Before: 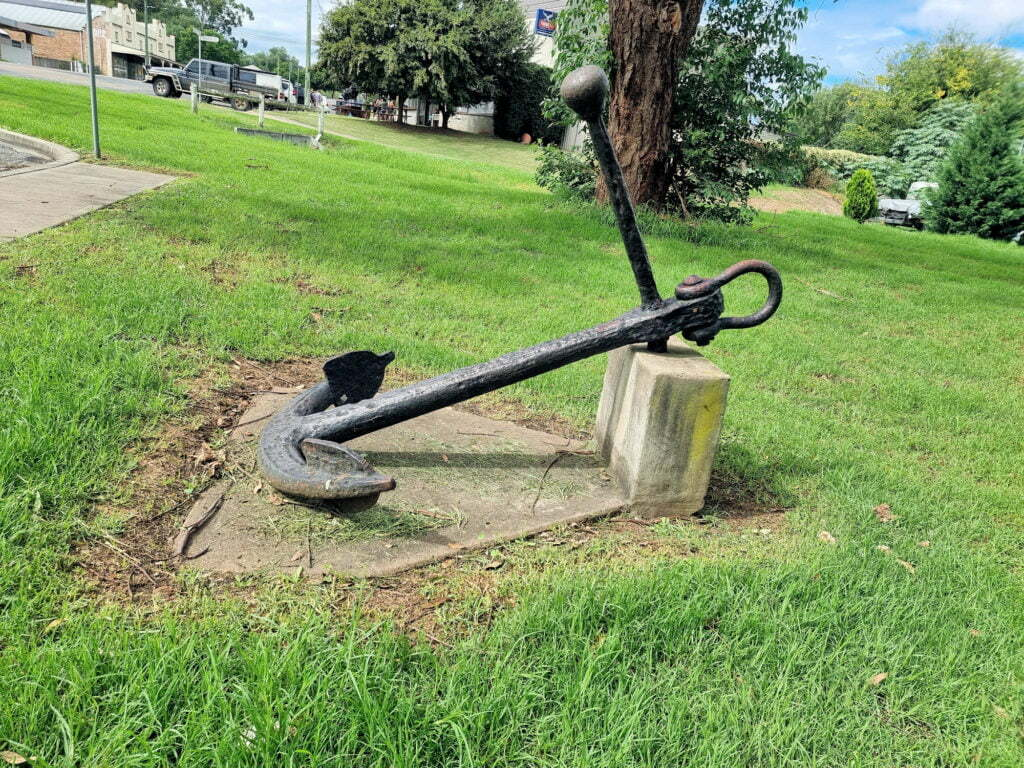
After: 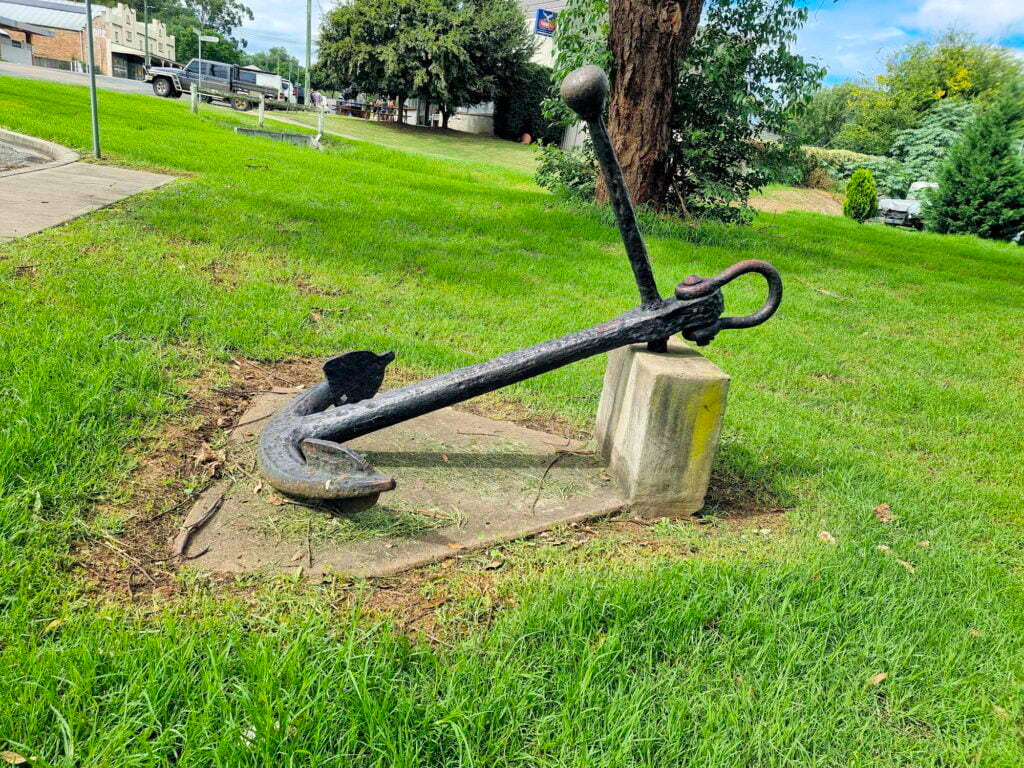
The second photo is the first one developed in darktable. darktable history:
color balance rgb: perceptual saturation grading › global saturation 31.064%
